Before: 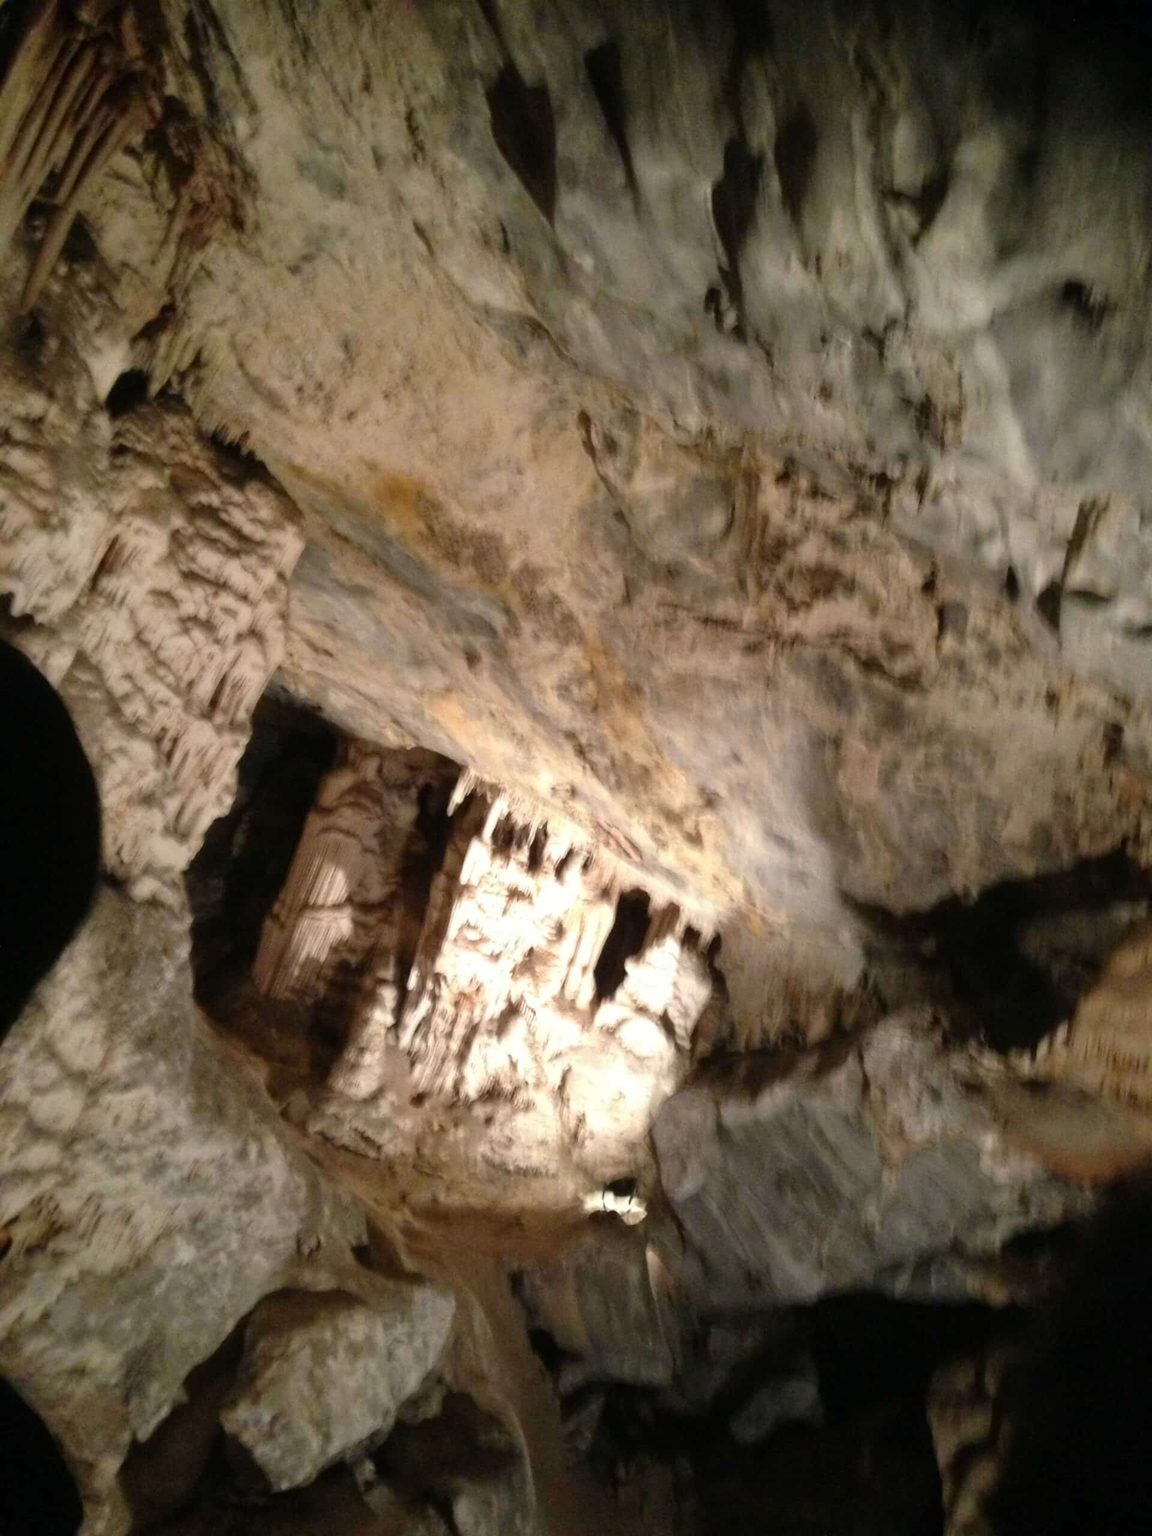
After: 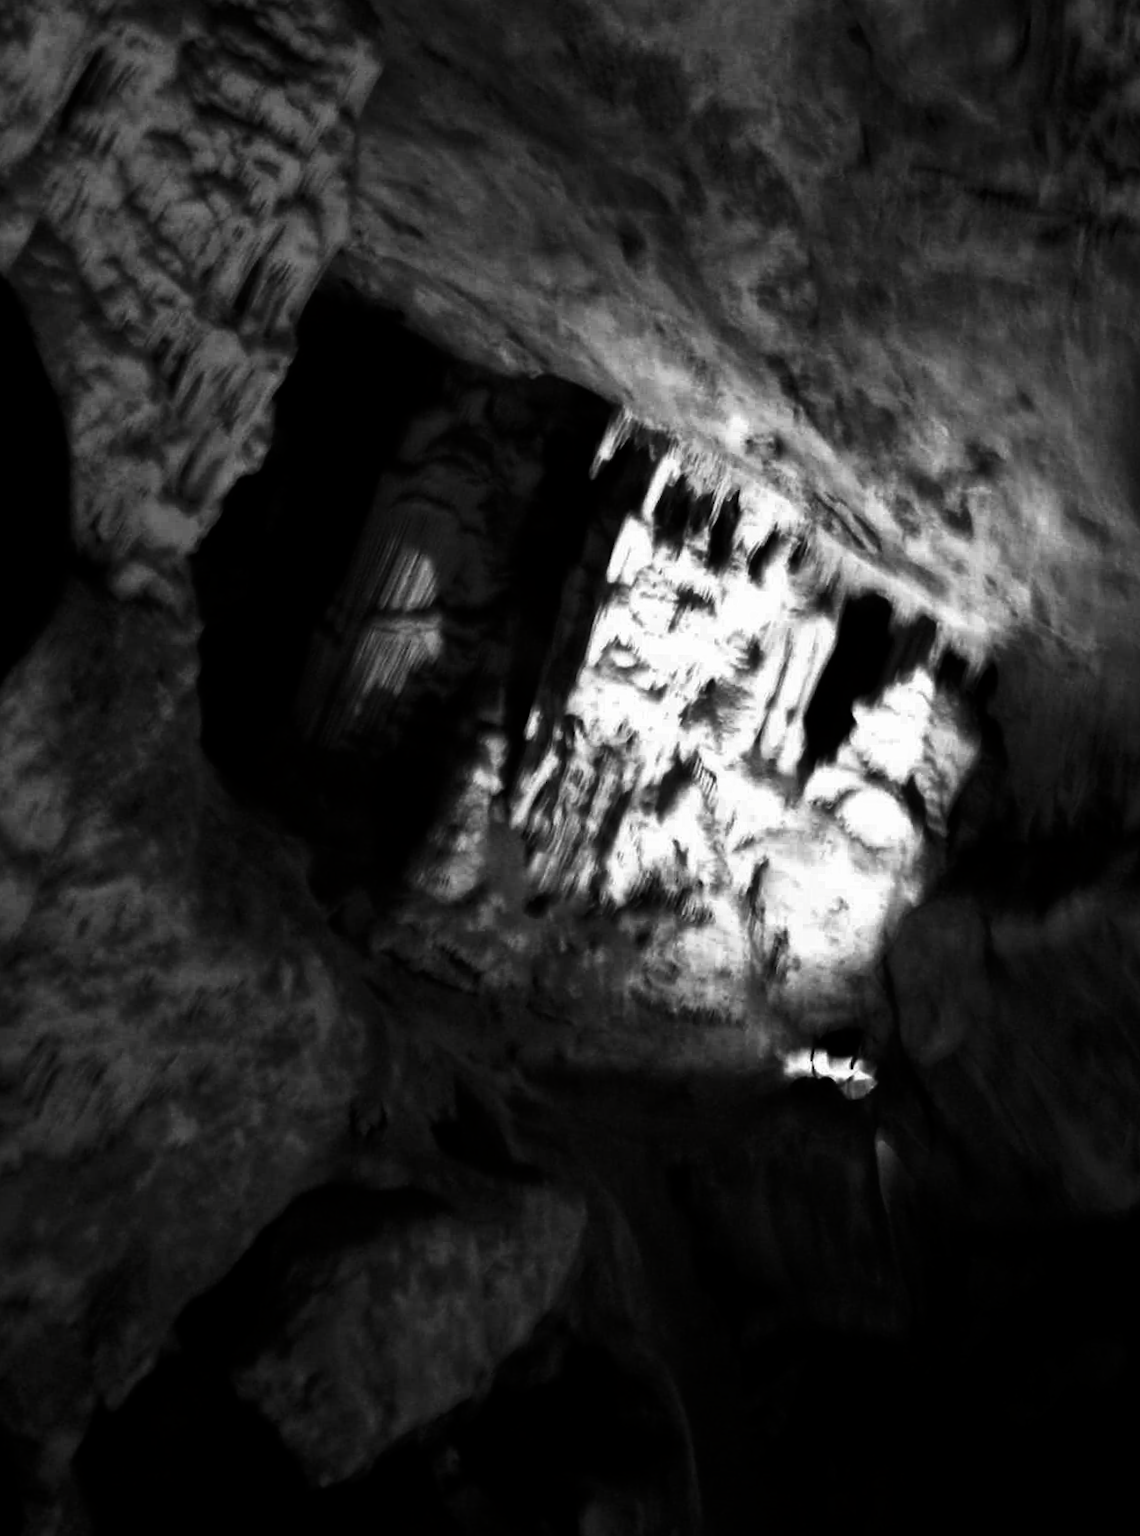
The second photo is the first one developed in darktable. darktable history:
contrast brightness saturation: contrast 0.023, brightness -0.982, saturation -0.988
crop and rotate: angle -1.11°, left 3.632%, top 31.736%, right 28.775%
